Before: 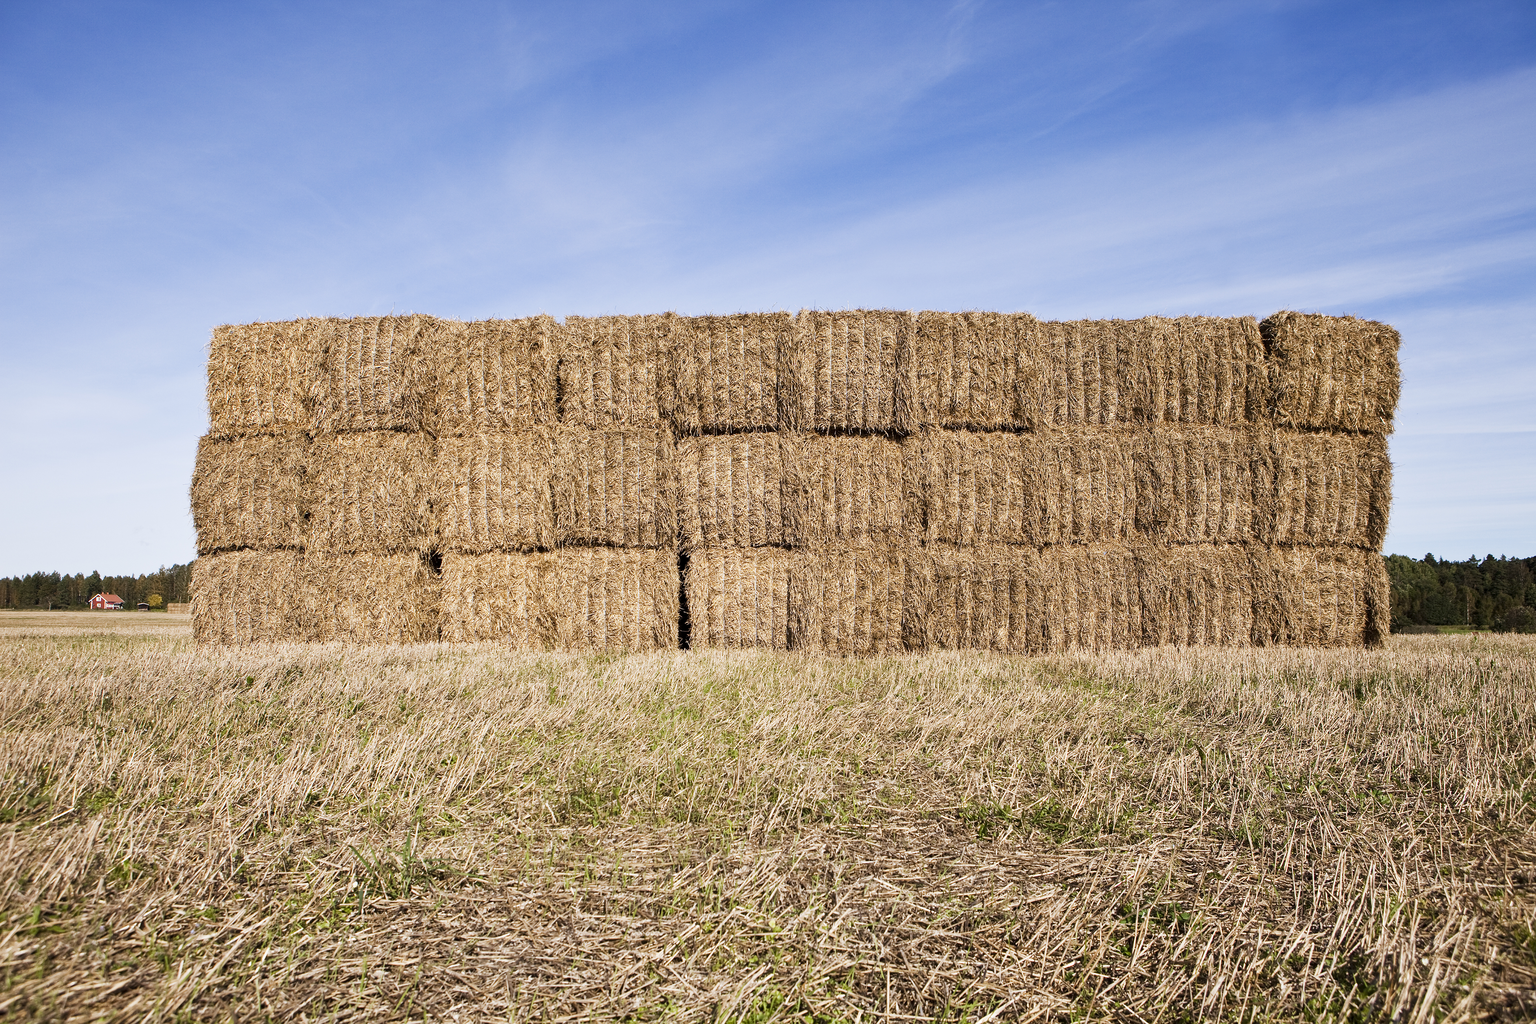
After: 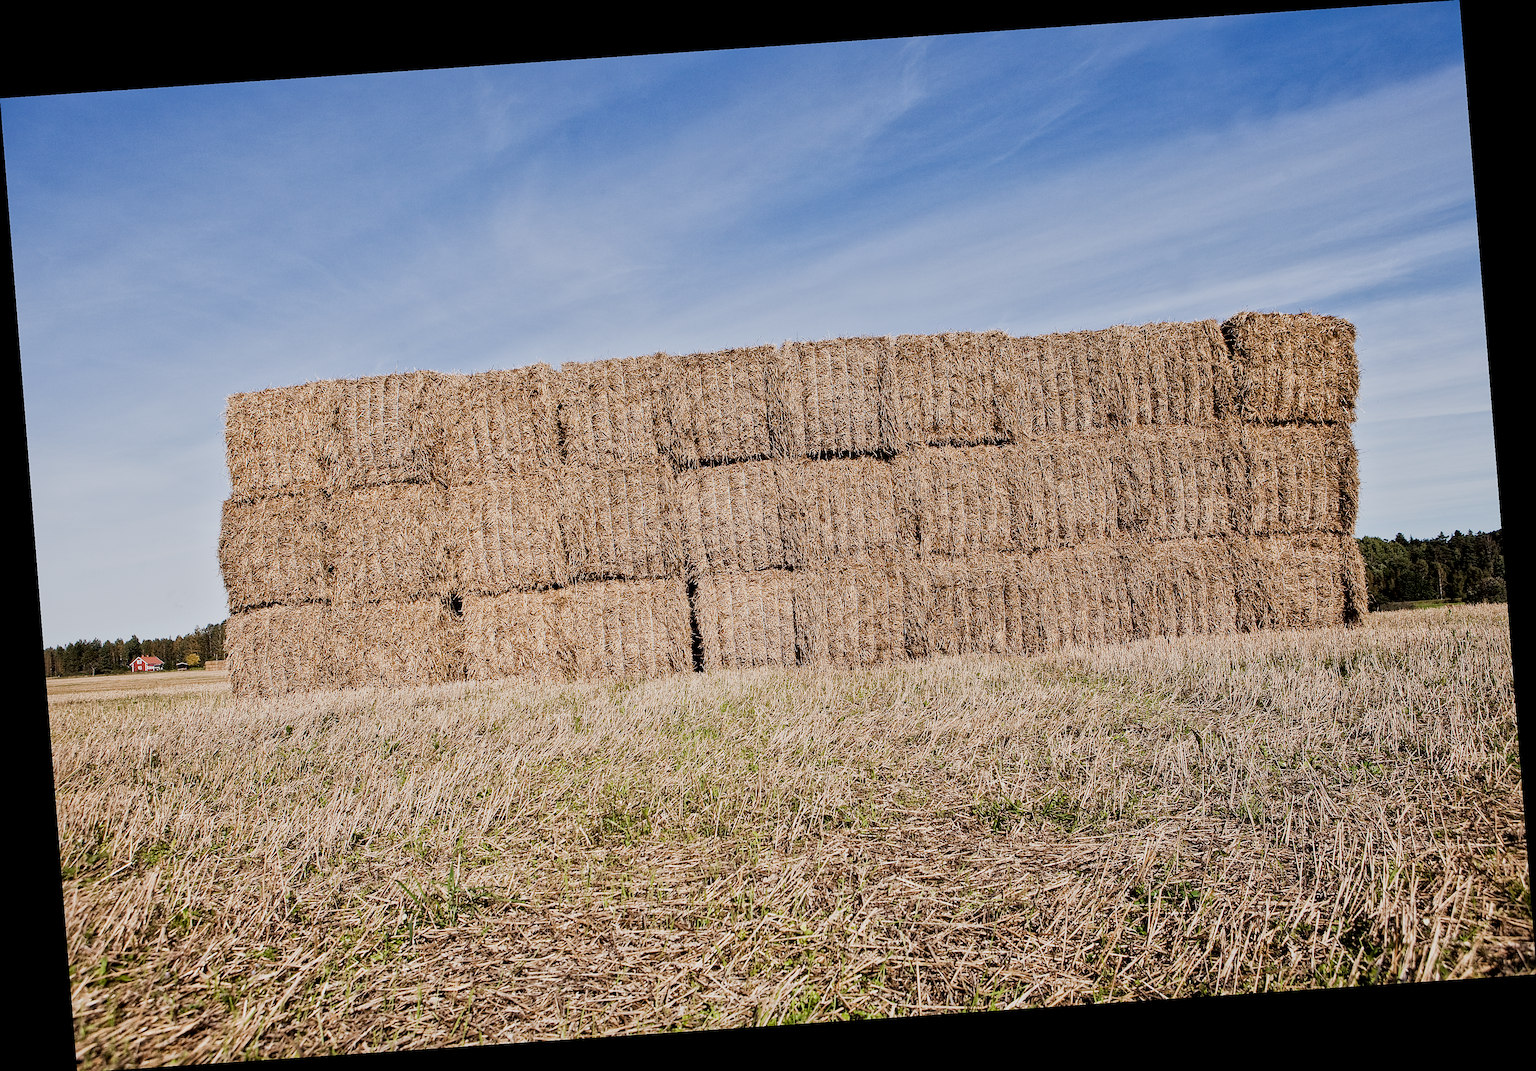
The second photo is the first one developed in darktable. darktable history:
filmic rgb: black relative exposure -7.32 EV, white relative exposure 5.09 EV, hardness 3.2
sharpen: on, module defaults
rotate and perspective: rotation -4.2°, shear 0.006, automatic cropping off
local contrast: mode bilateral grid, contrast 20, coarseness 50, detail 171%, midtone range 0.2
